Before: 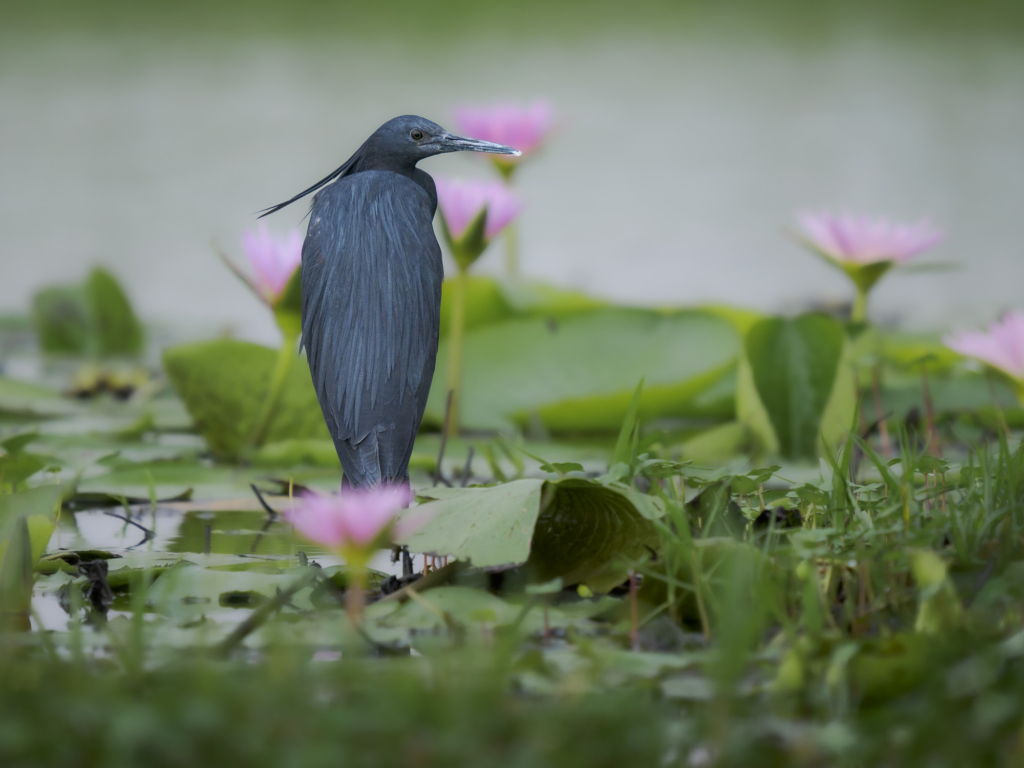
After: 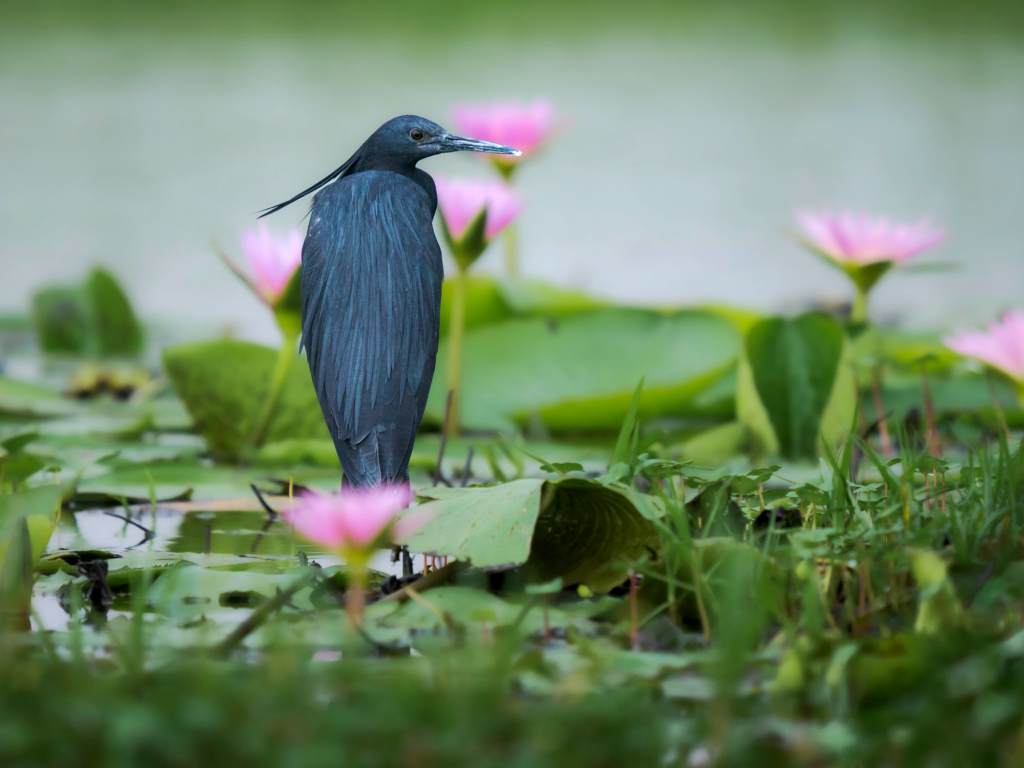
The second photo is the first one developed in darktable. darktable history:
tone equalizer: -8 EV -0.417 EV, -7 EV -0.389 EV, -6 EV -0.333 EV, -5 EV -0.222 EV, -3 EV 0.222 EV, -2 EV 0.333 EV, -1 EV 0.389 EV, +0 EV 0.417 EV, edges refinement/feathering 500, mask exposure compensation -1.25 EV, preserve details no
shadows and highlights: shadows 35, highlights -35, soften with gaussian
velvia: on, module defaults
